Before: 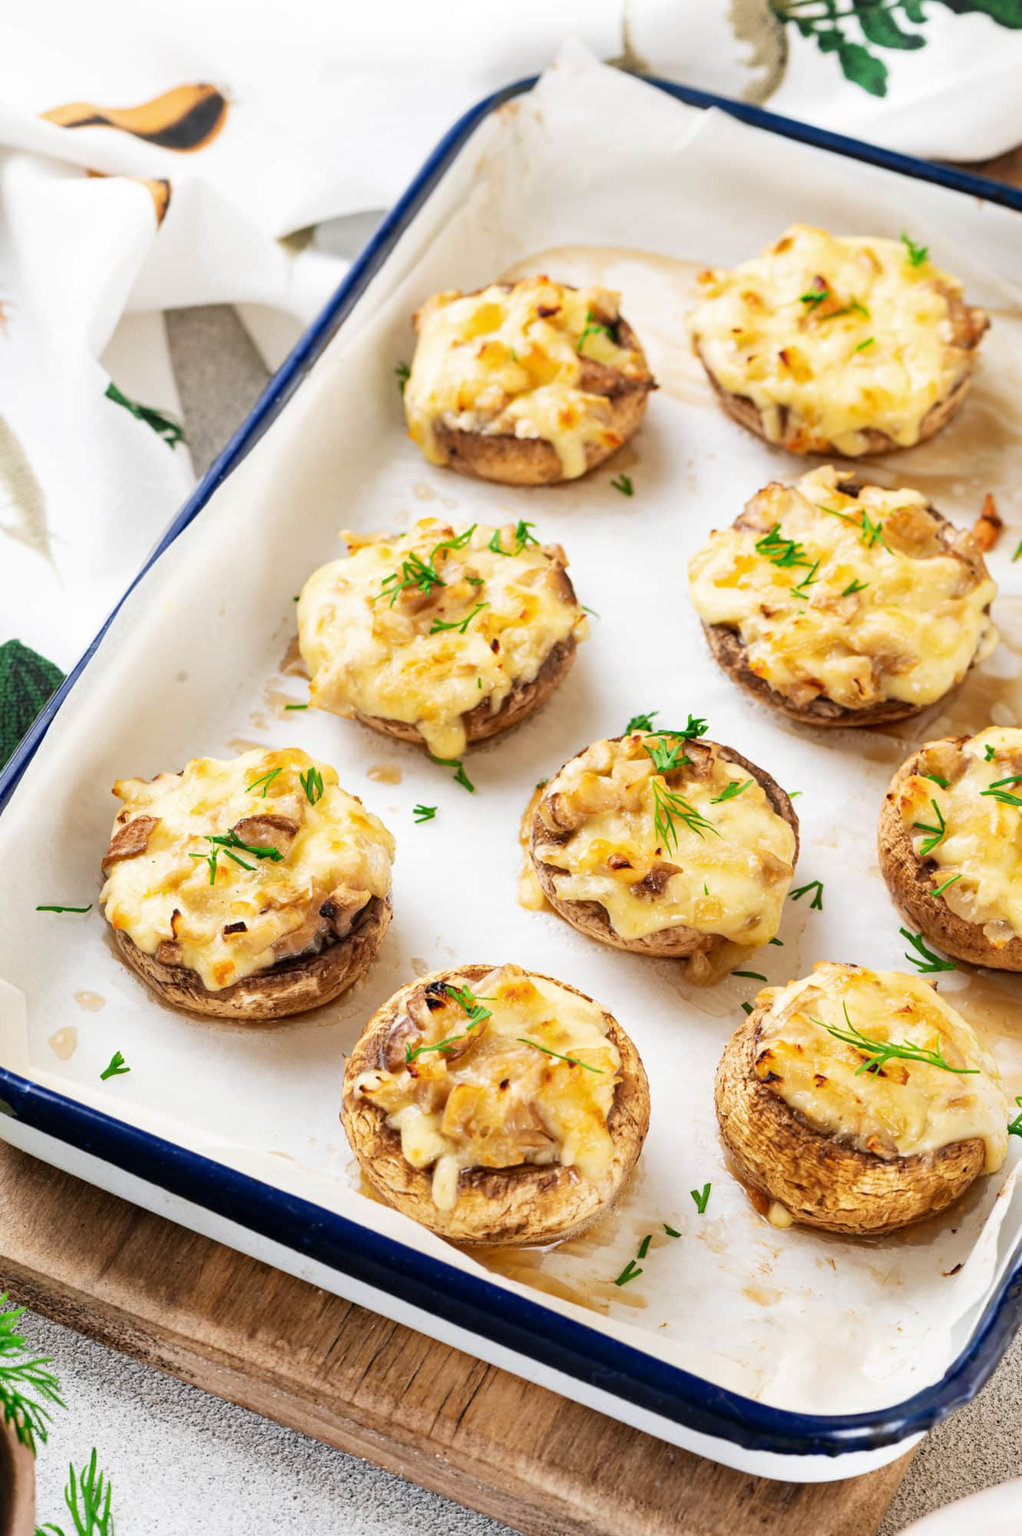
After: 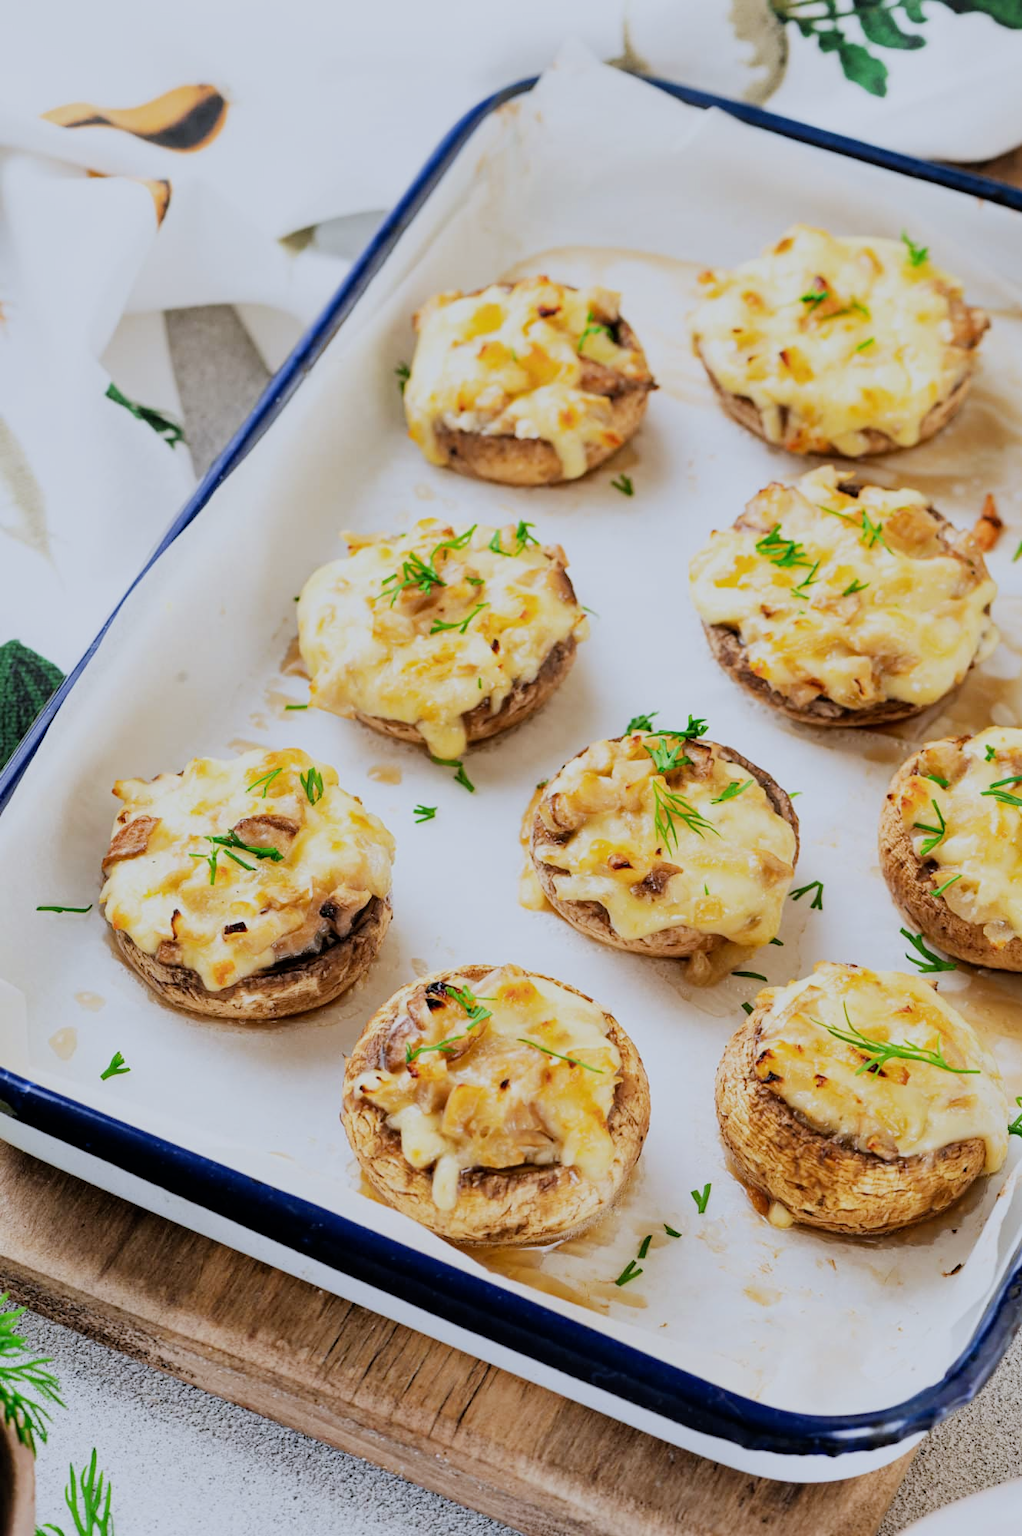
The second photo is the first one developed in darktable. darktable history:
white balance: red 0.954, blue 1.079
tone equalizer: on, module defaults
filmic rgb: black relative exposure -7.65 EV, white relative exposure 4.56 EV, hardness 3.61
